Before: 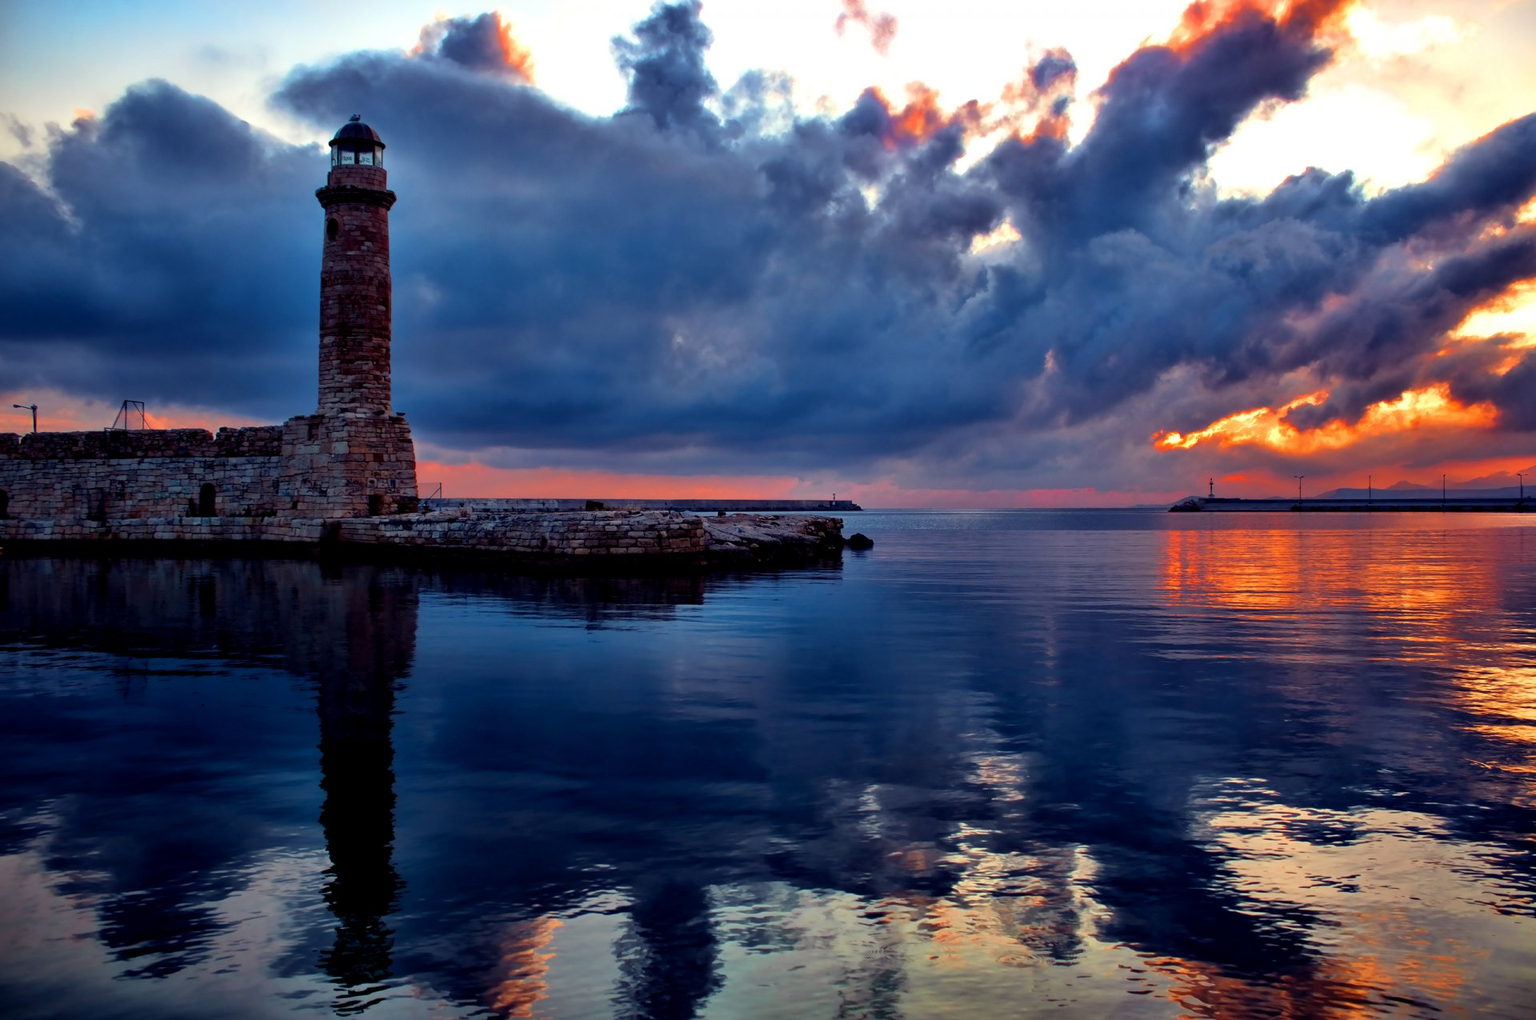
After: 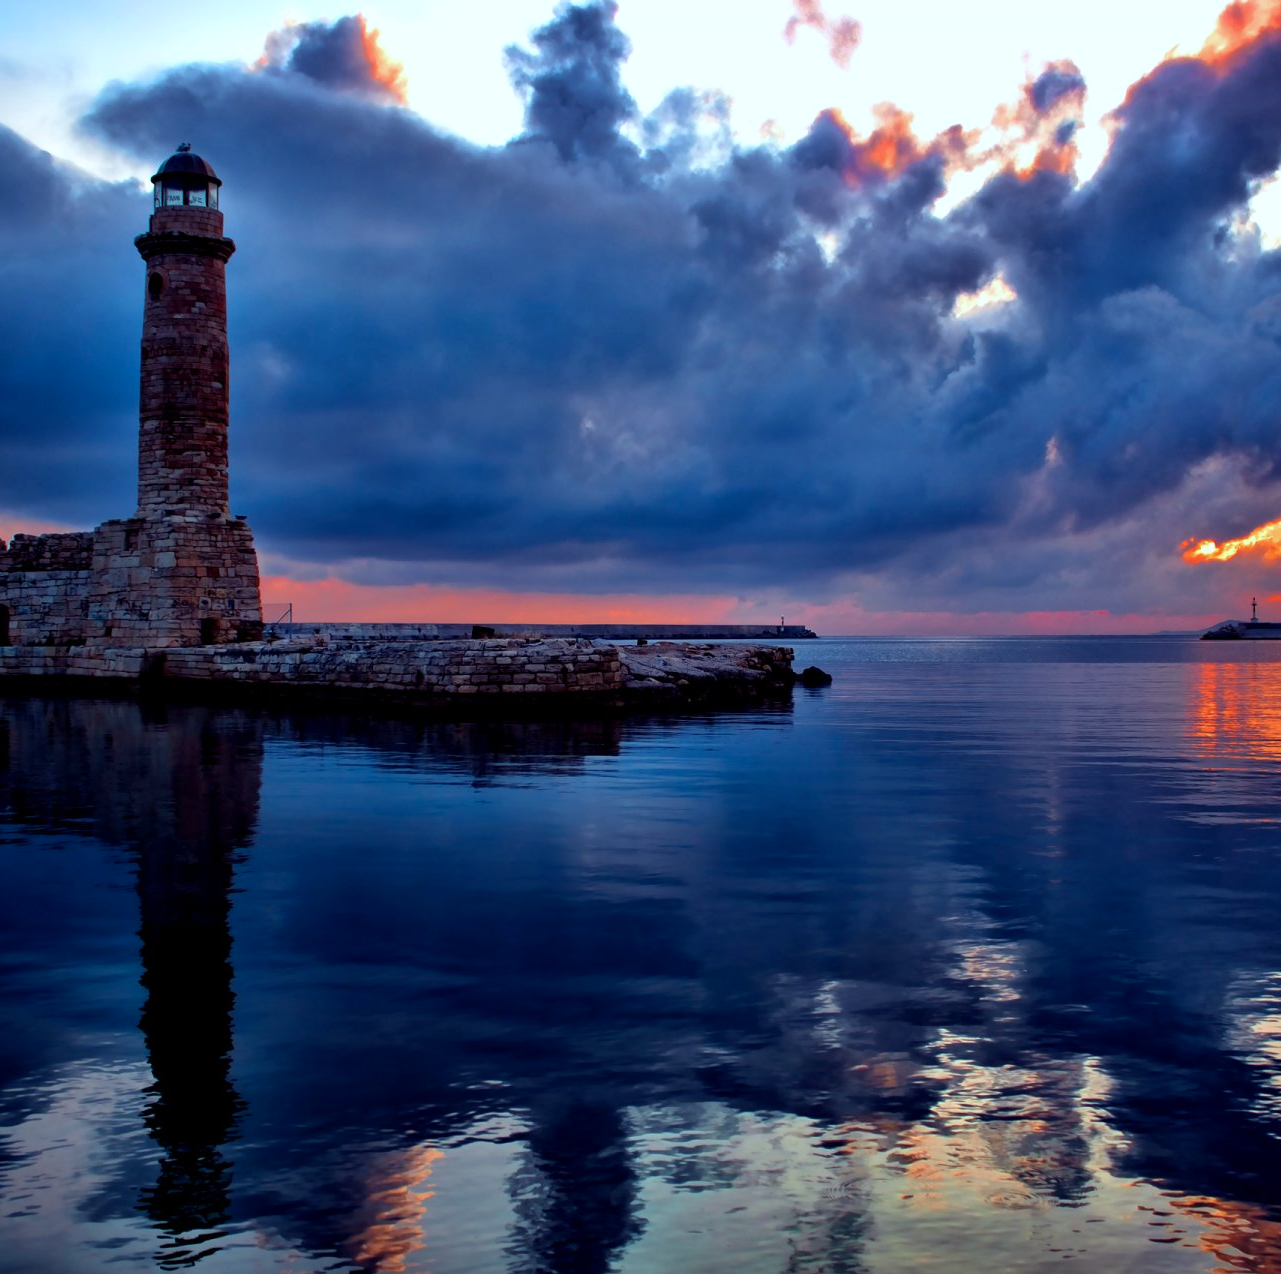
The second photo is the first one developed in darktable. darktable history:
color calibration: x 0.367, y 0.376, temperature 4374.59 K
crop and rotate: left 13.554%, right 19.714%
